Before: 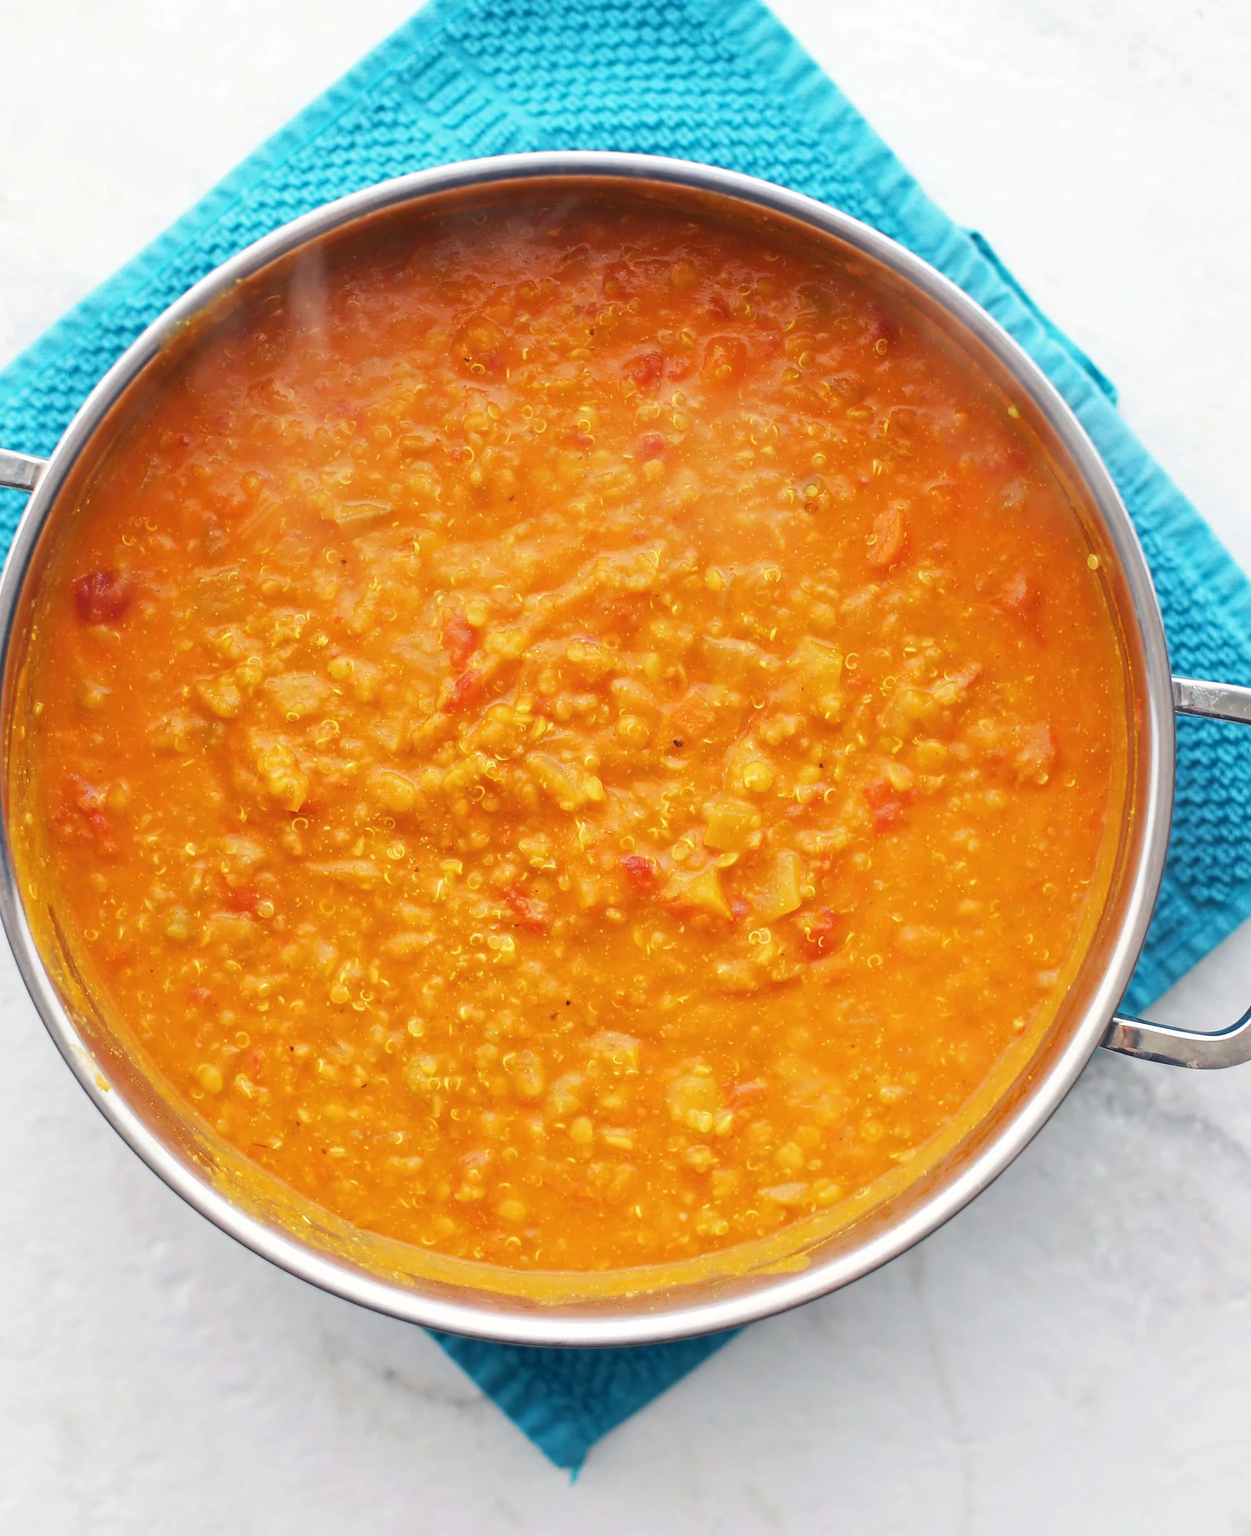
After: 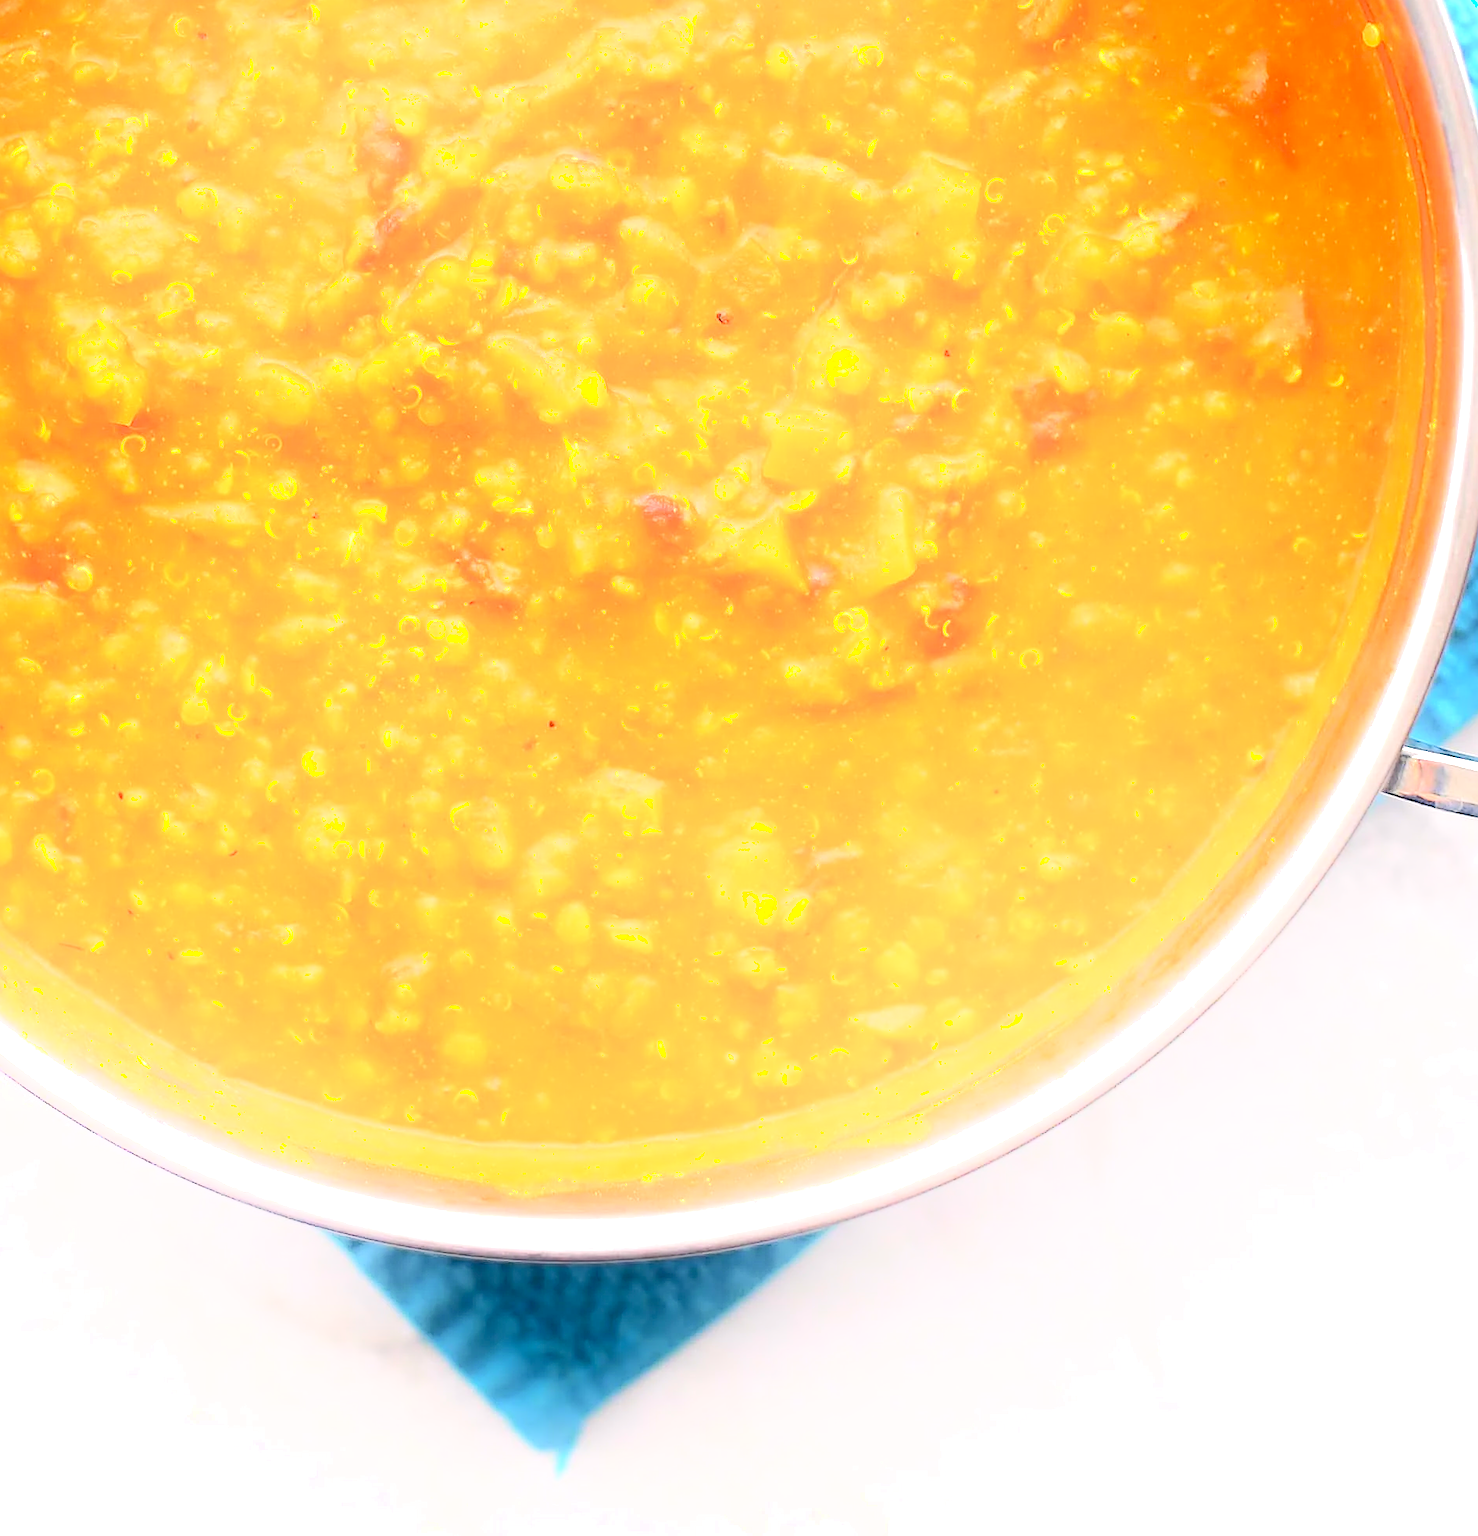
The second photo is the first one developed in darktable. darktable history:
shadows and highlights: highlights 72.54, soften with gaussian
crop and rotate: left 17.219%, top 35.122%, right 7.042%, bottom 0.822%
sharpen: on, module defaults
color correction: highlights a* 3.44, highlights b* 1.65, saturation 1.22
exposure: black level correction 0.001, exposure 0.673 EV, compensate highlight preservation false
